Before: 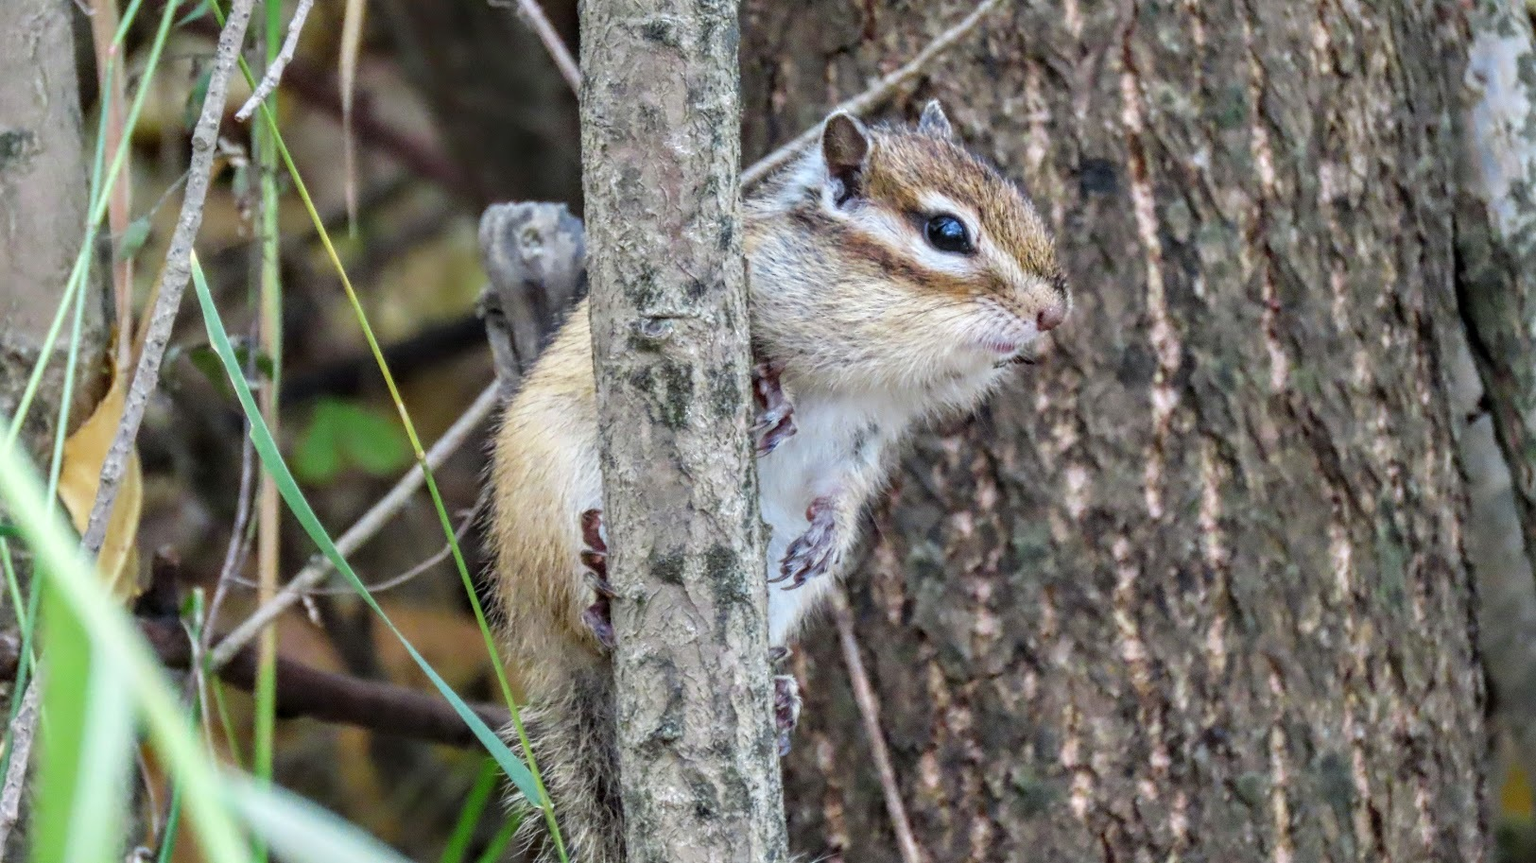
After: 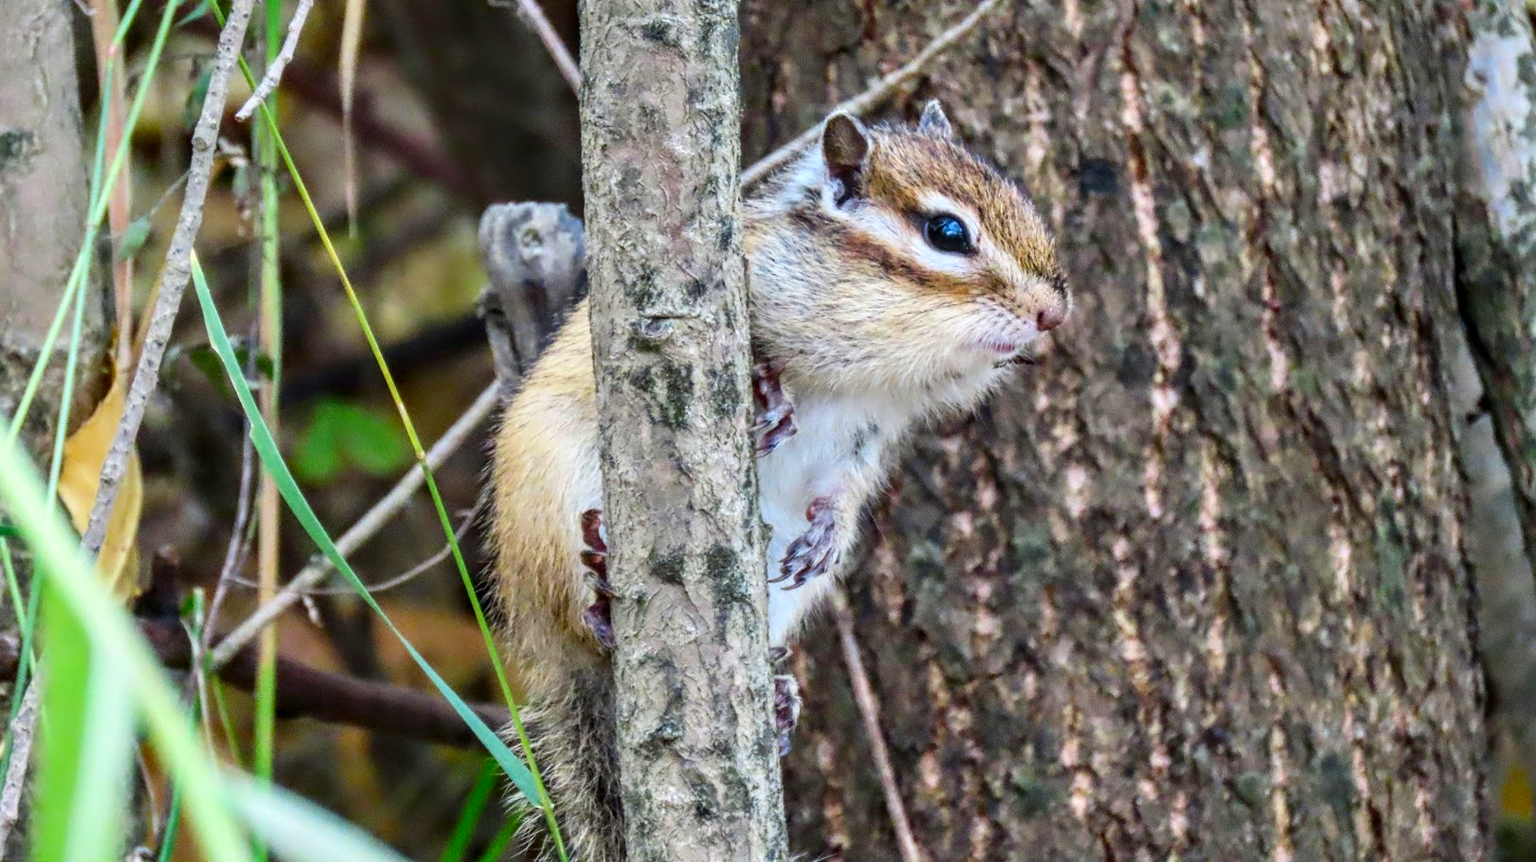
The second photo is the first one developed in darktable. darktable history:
contrast brightness saturation: contrast 0.16, saturation 0.32
